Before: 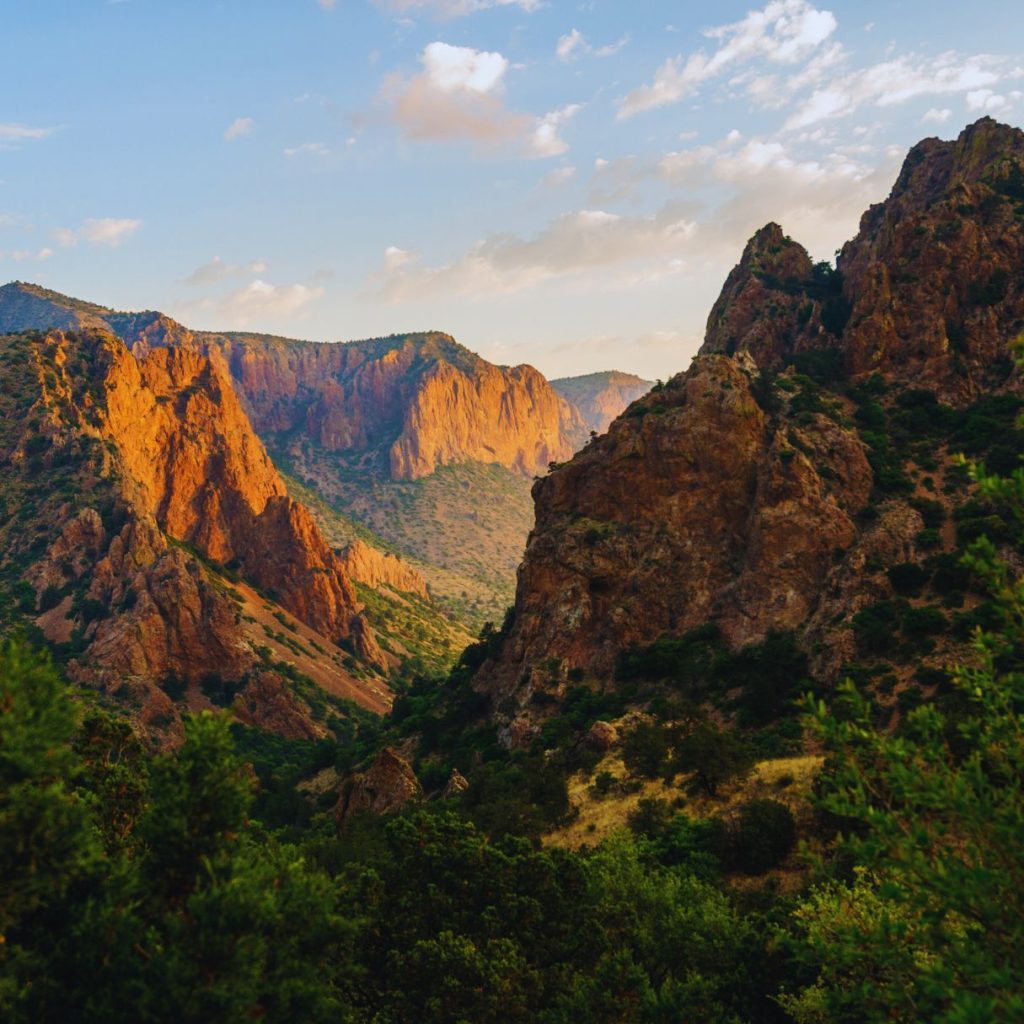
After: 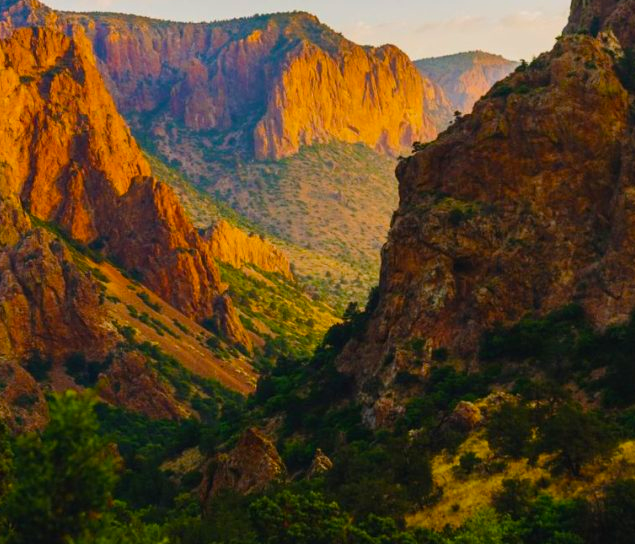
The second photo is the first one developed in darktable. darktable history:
crop: left 13.312%, top 31.28%, right 24.627%, bottom 15.582%
color balance rgb: perceptual saturation grading › global saturation 25%, global vibrance 20%
shadows and highlights: shadows 5, soften with gaussian
